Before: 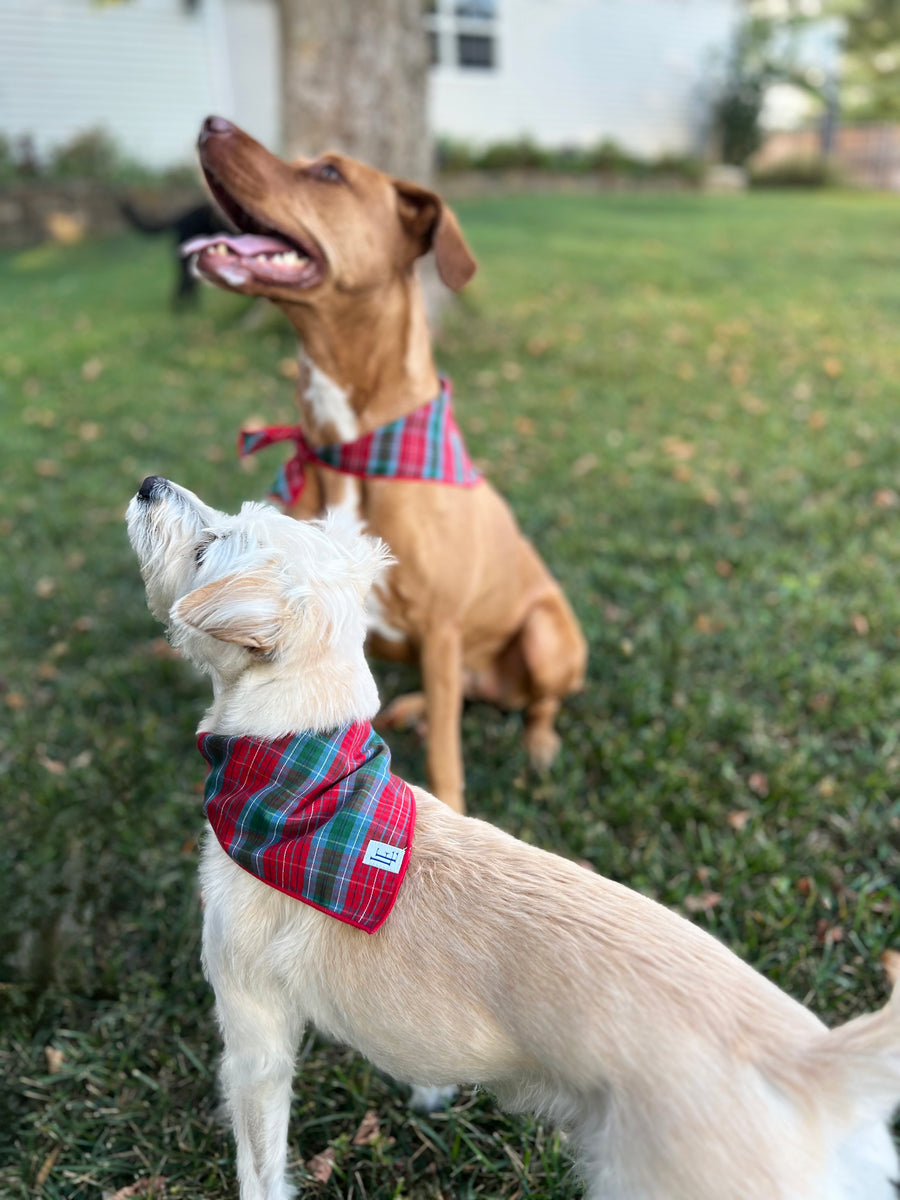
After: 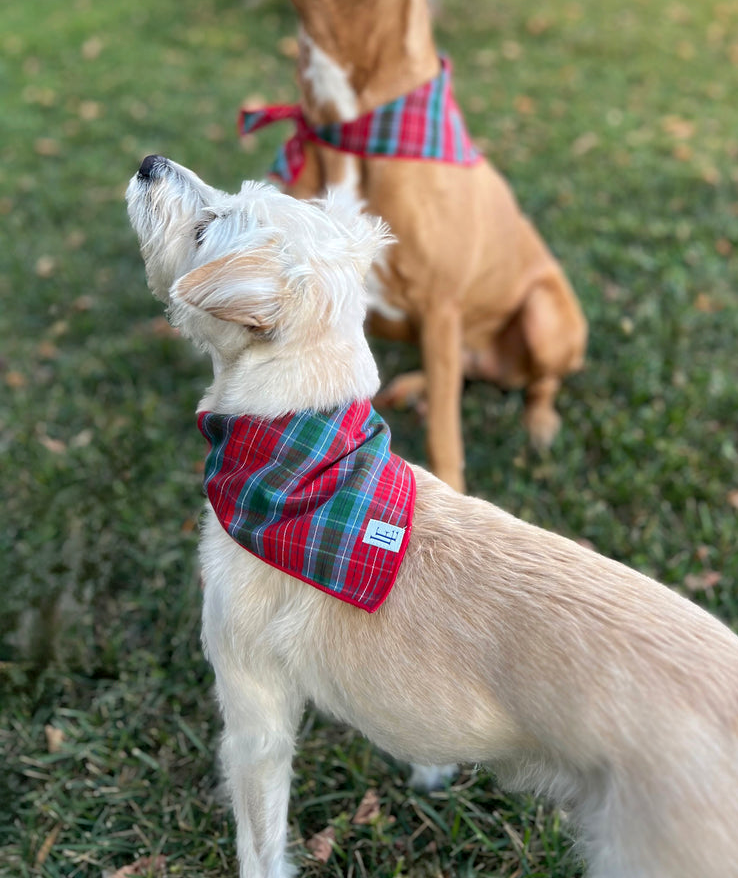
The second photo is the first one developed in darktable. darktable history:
shadows and highlights: on, module defaults
crop: top 26.778%, right 17.98%
local contrast: mode bilateral grid, contrast 19, coarseness 50, detail 119%, midtone range 0.2
